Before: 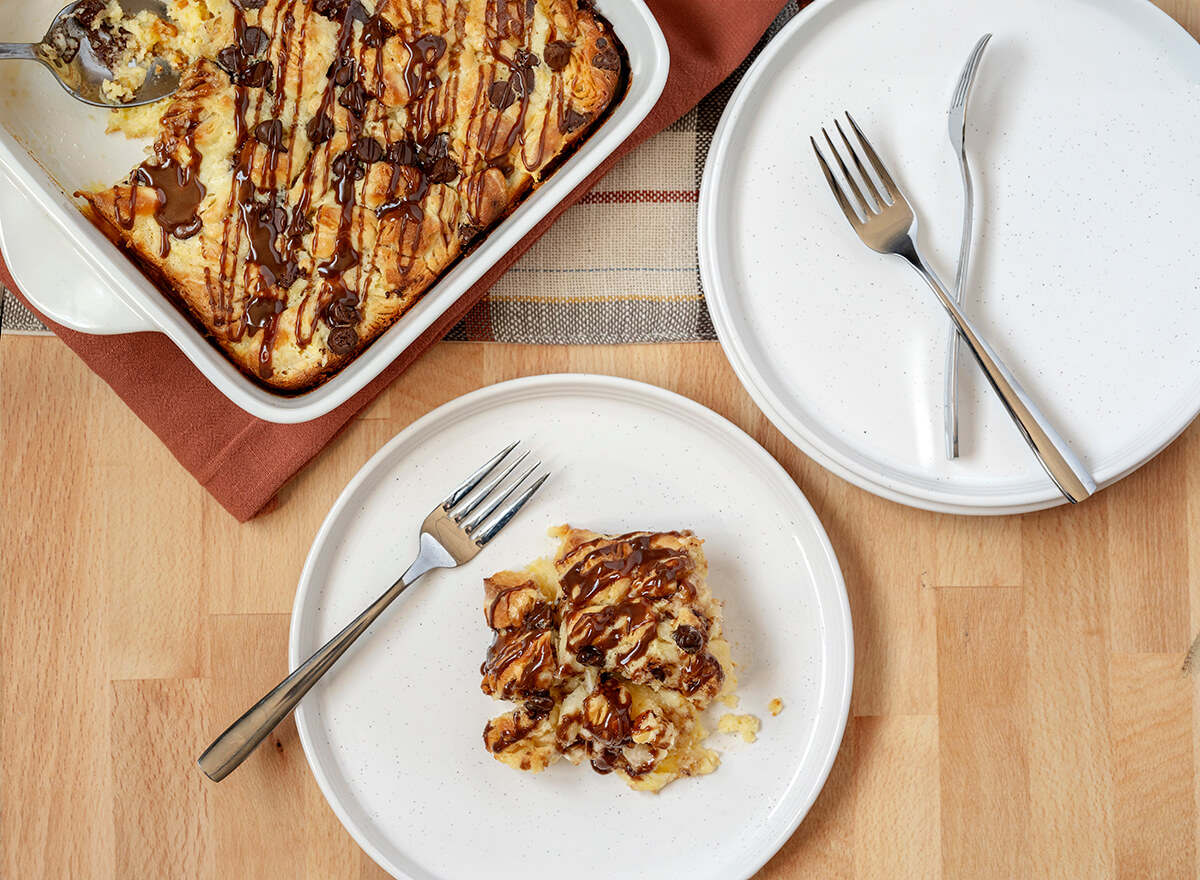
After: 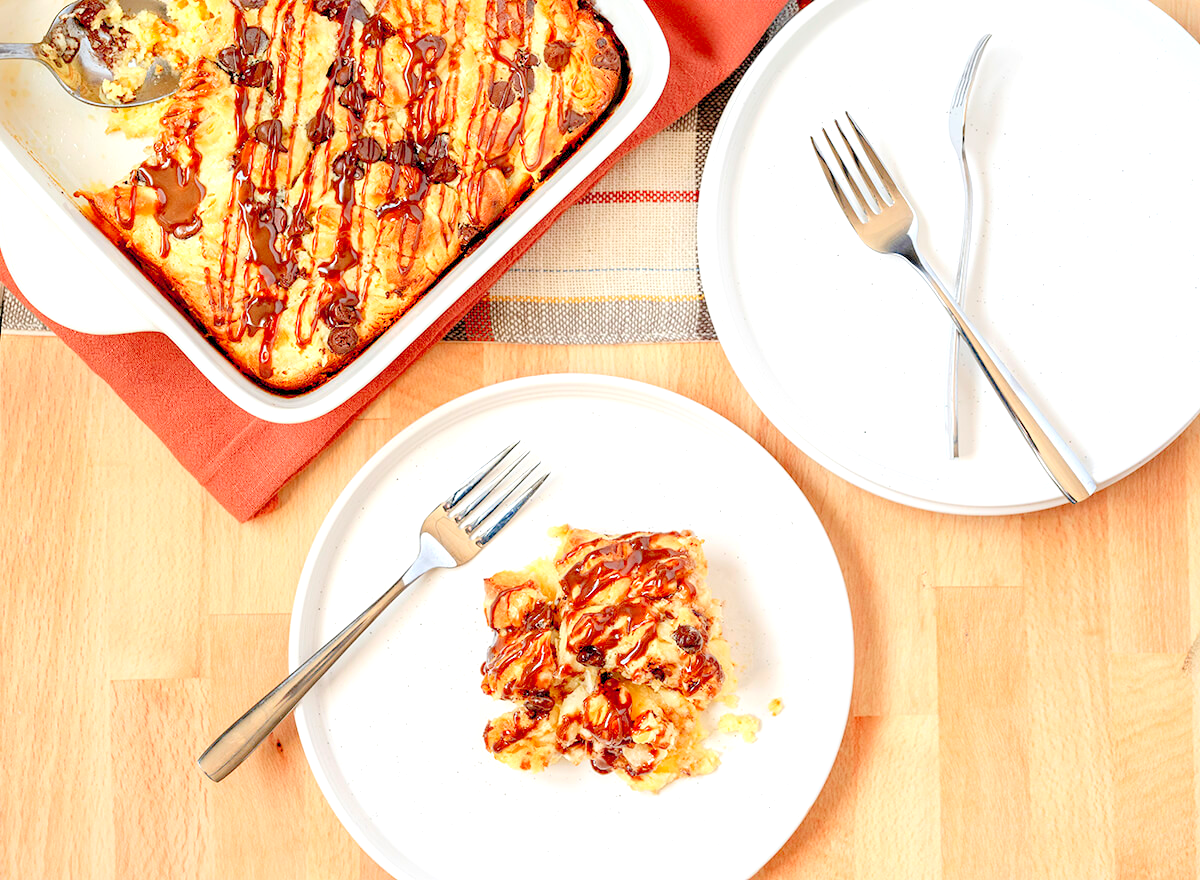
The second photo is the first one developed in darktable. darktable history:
levels: levels [0.008, 0.318, 0.836]
